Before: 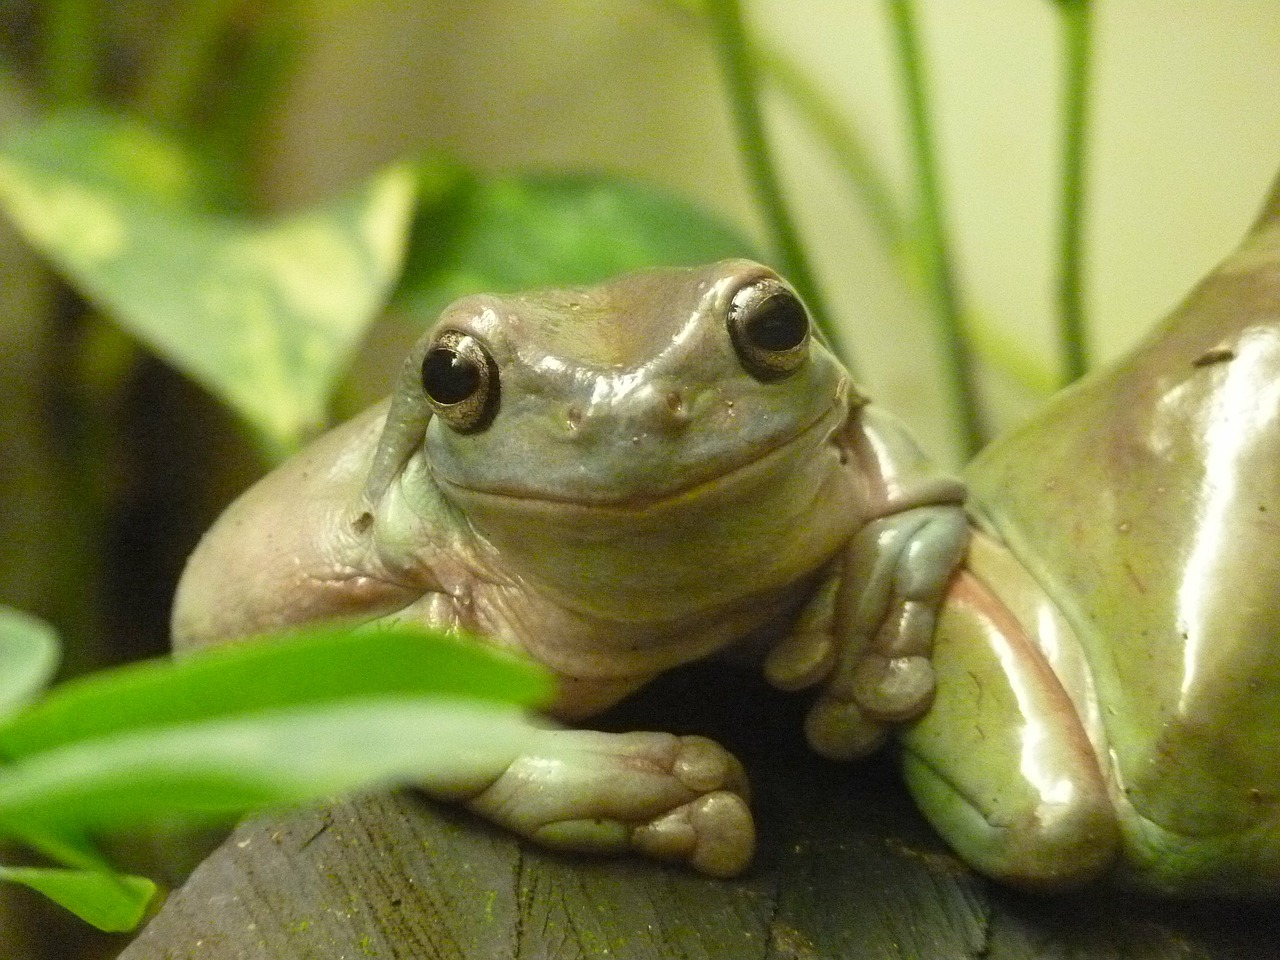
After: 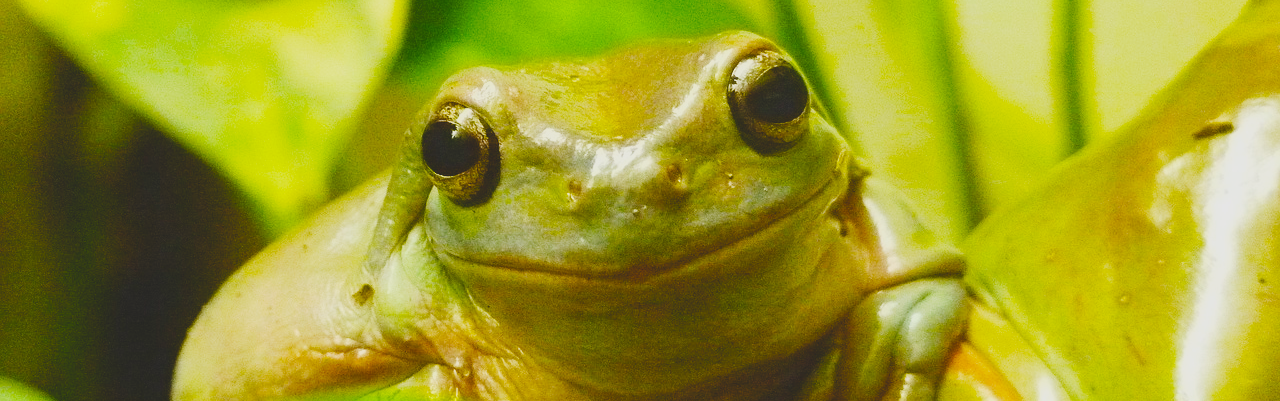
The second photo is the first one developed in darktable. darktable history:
contrast brightness saturation: contrast -0.28
color balance rgb: linear chroma grading › global chroma 9%, perceptual saturation grading › global saturation 36%, perceptual saturation grading › shadows 35%, perceptual brilliance grading › global brilliance 15%, perceptual brilliance grading › shadows -35%, global vibrance 15%
base curve: curves: ch0 [(0, 0) (0.032, 0.025) (0.121, 0.166) (0.206, 0.329) (0.605, 0.79) (1, 1)], preserve colors none
crop and rotate: top 23.84%, bottom 34.294%
white balance: emerald 1
